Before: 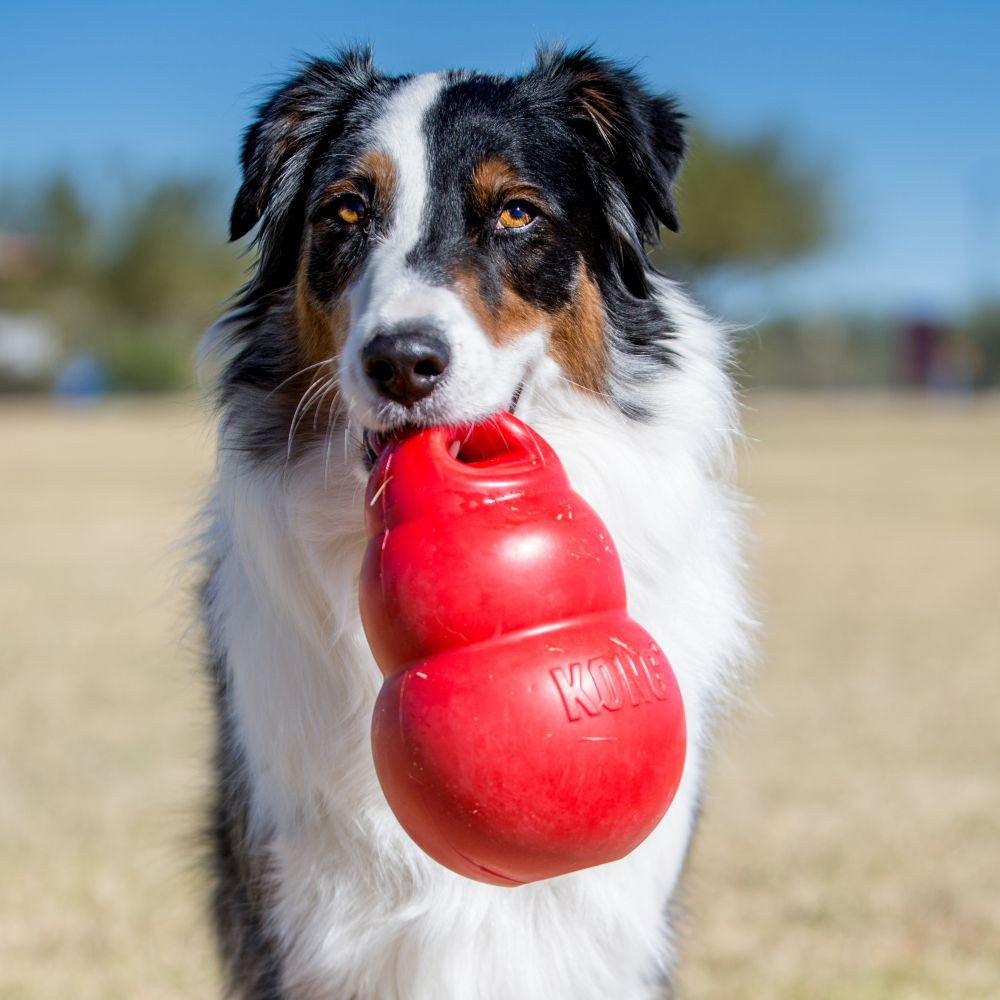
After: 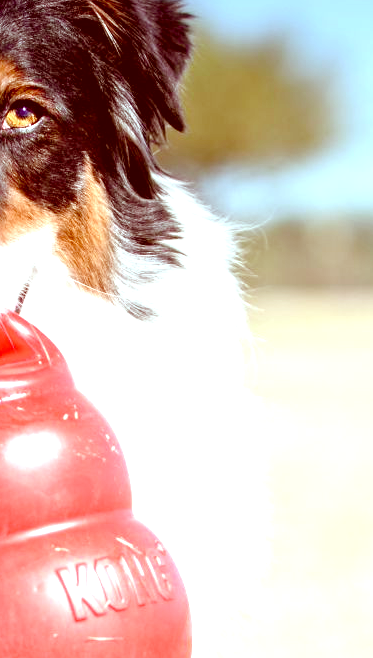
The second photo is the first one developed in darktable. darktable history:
crop and rotate: left 49.442%, top 10.088%, right 13.204%, bottom 24.11%
color correction: highlights a* 9.08, highlights b* 8.95, shadows a* 39.56, shadows b* 39.82, saturation 0.782
exposure: black level correction 0, exposure 1.472 EV, compensate exposure bias true, compensate highlight preservation false
color balance rgb: highlights gain › chroma 4.029%, highlights gain › hue 201.79°, perceptual saturation grading › global saturation 20%, perceptual saturation grading › highlights -25.775%, perceptual saturation grading › shadows 49.977%, contrast -10.135%
